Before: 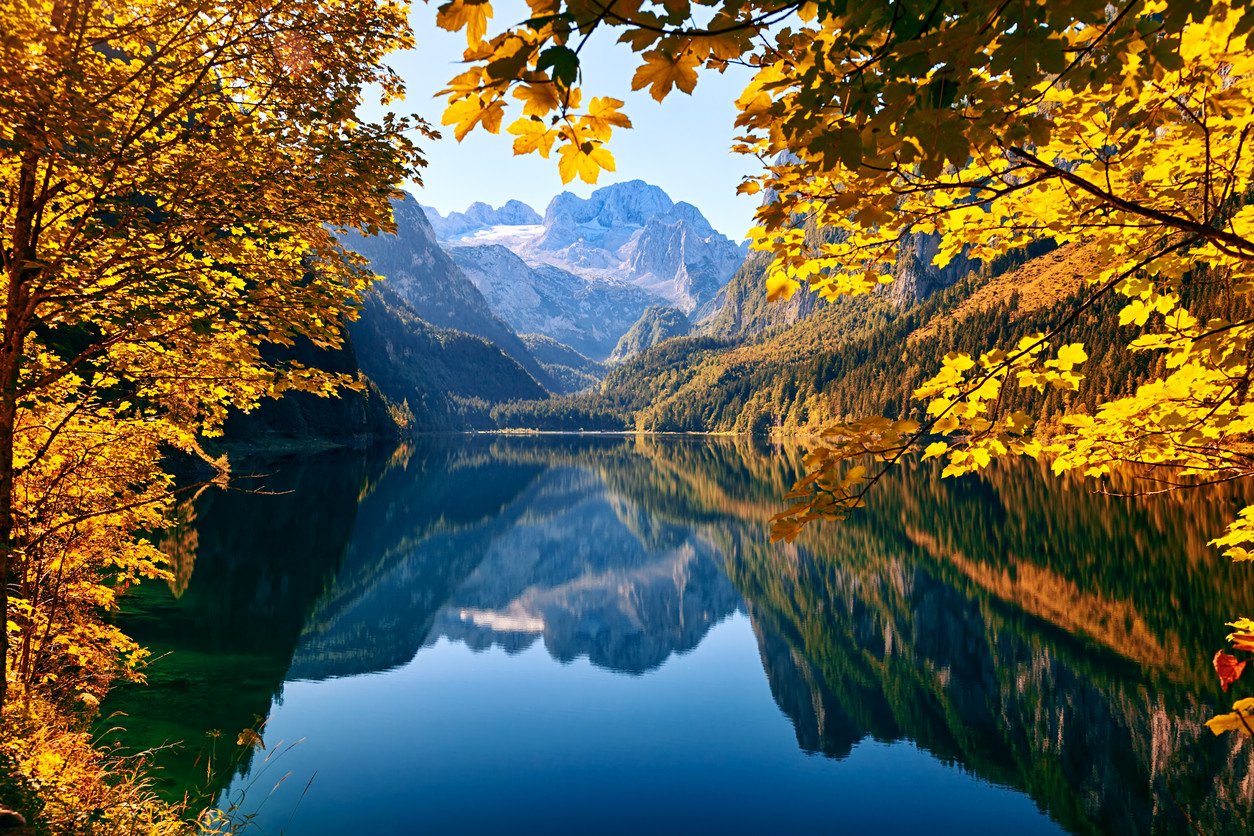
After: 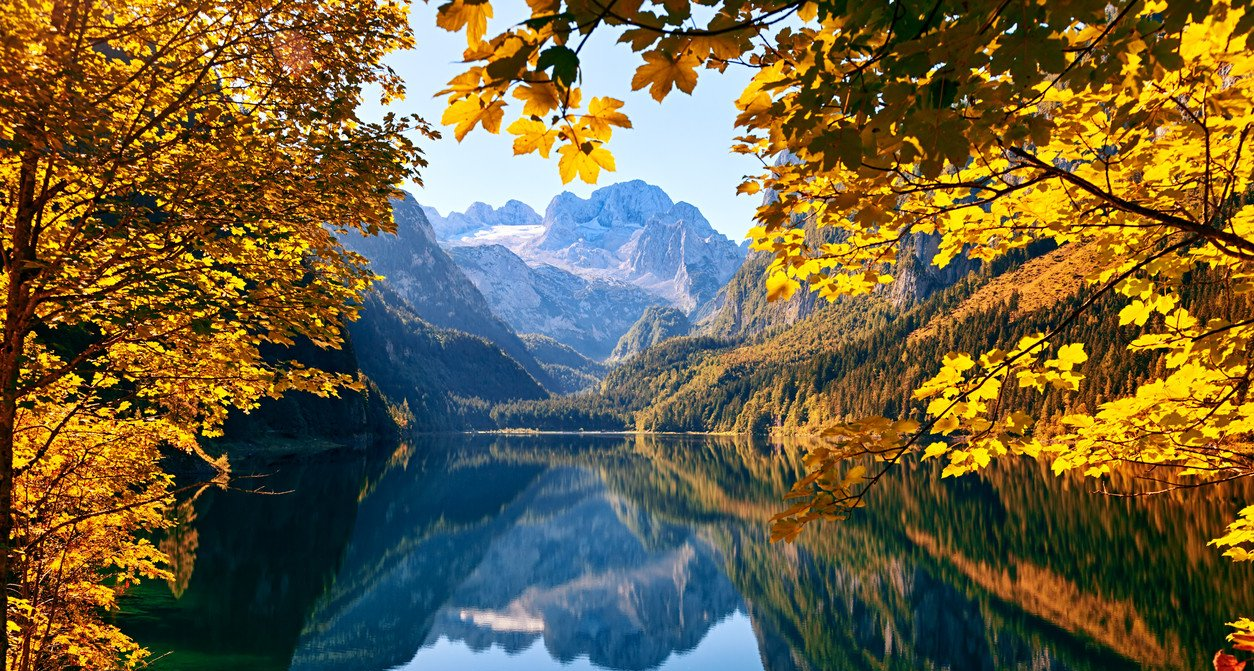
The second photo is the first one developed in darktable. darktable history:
crop: bottom 19.652%
